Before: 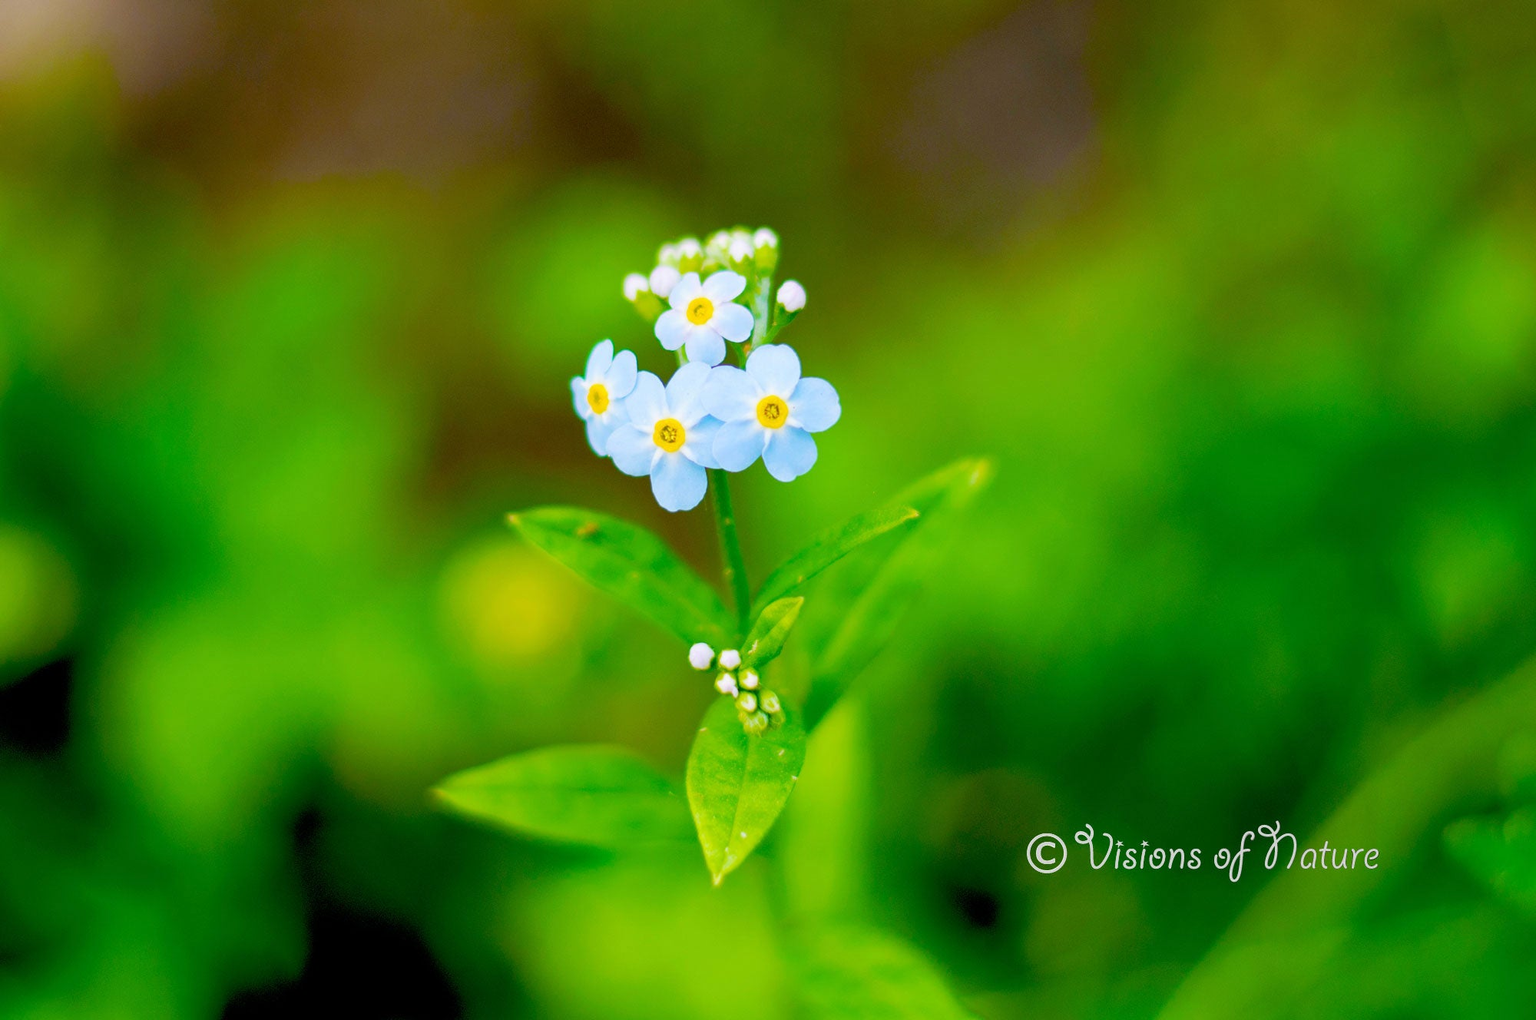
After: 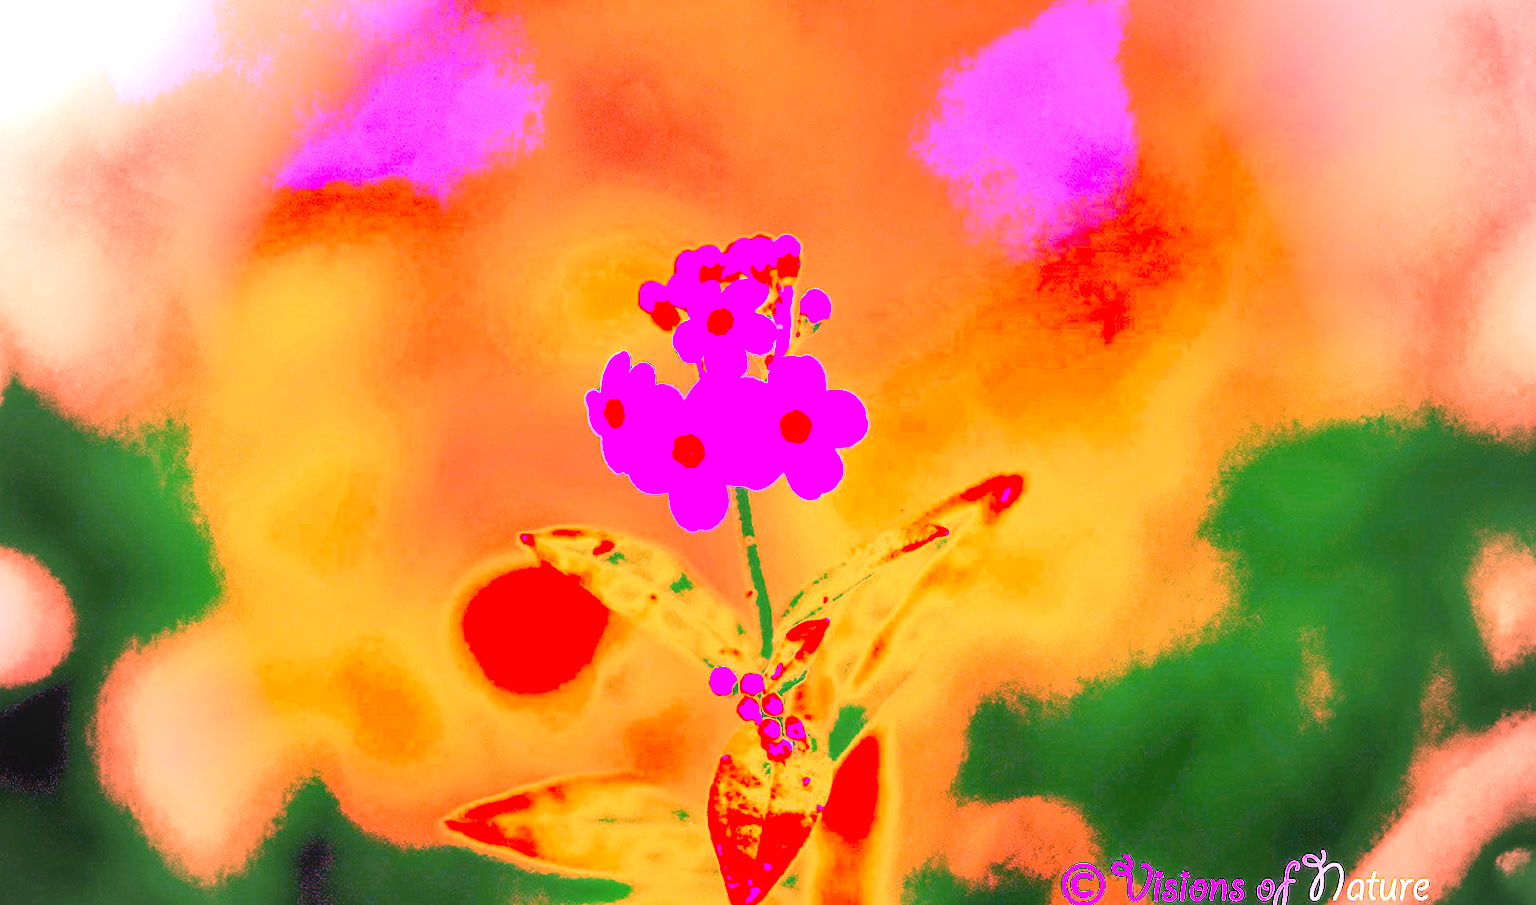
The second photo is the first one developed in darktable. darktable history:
crop and rotate: angle 0.2°, left 0.275%, right 3.127%, bottom 14.18%
vignetting: fall-off start 71.74%
local contrast: detail 130%
tone equalizer: on, module defaults
white balance: red 8, blue 8
